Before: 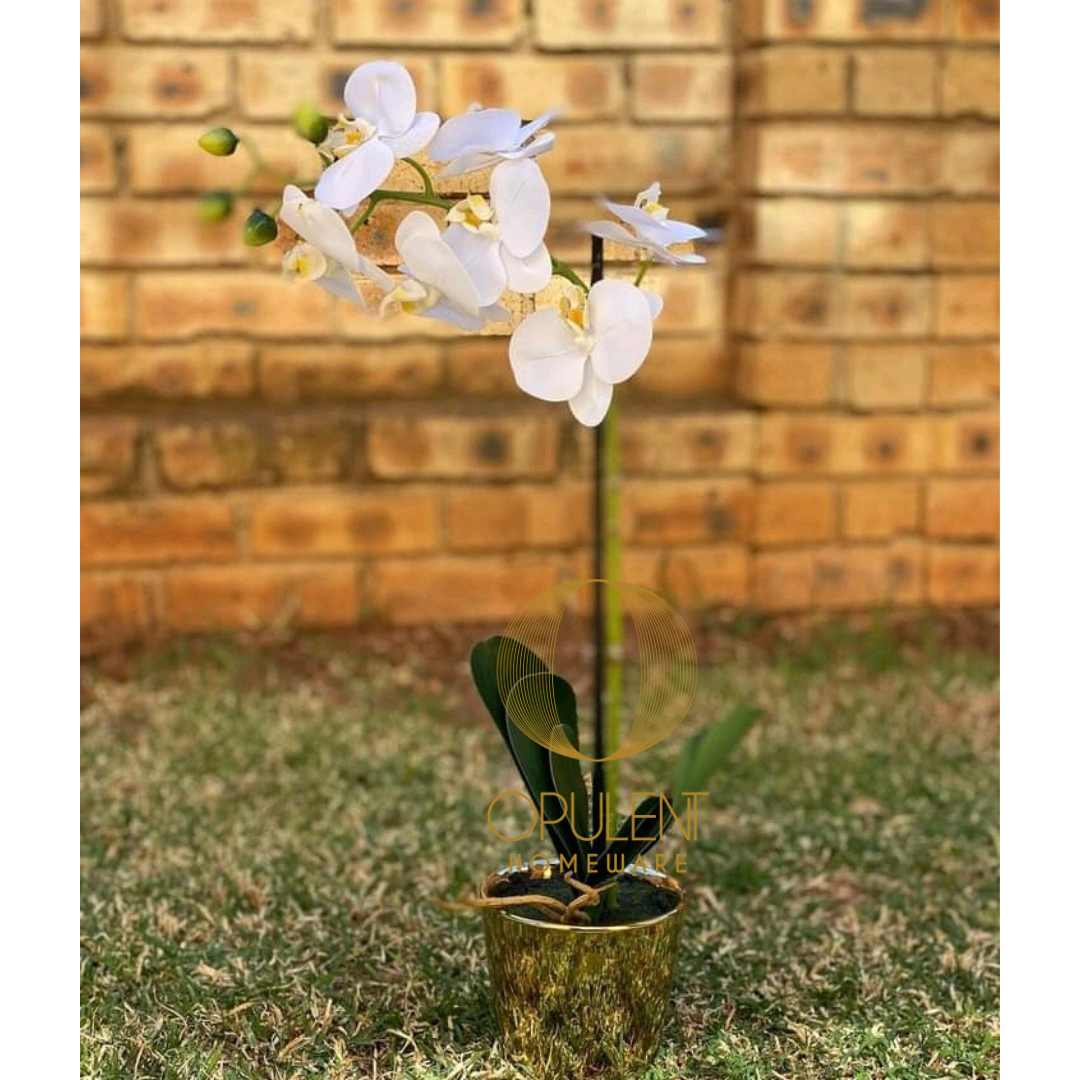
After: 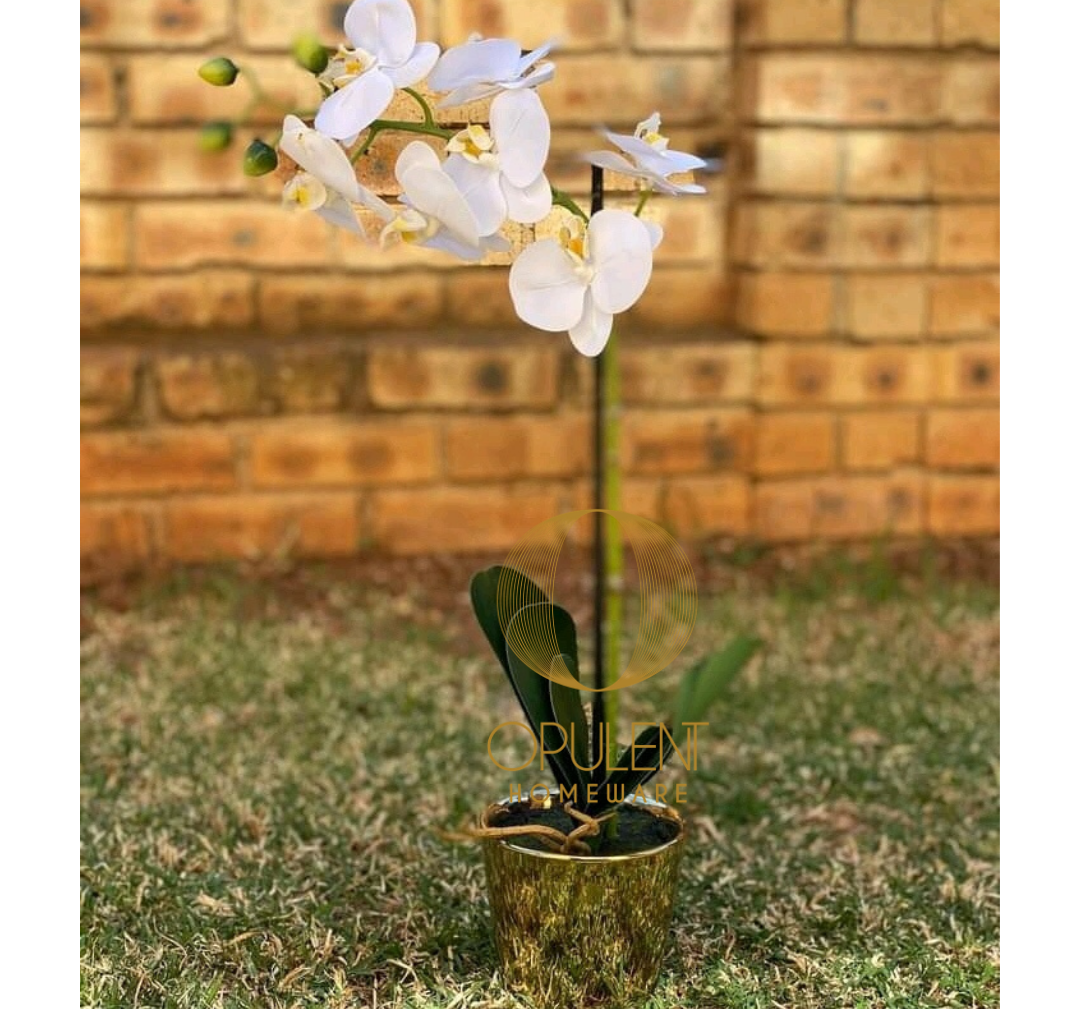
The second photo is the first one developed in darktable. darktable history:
exposure: compensate highlight preservation false
crop and rotate: top 6.502%
